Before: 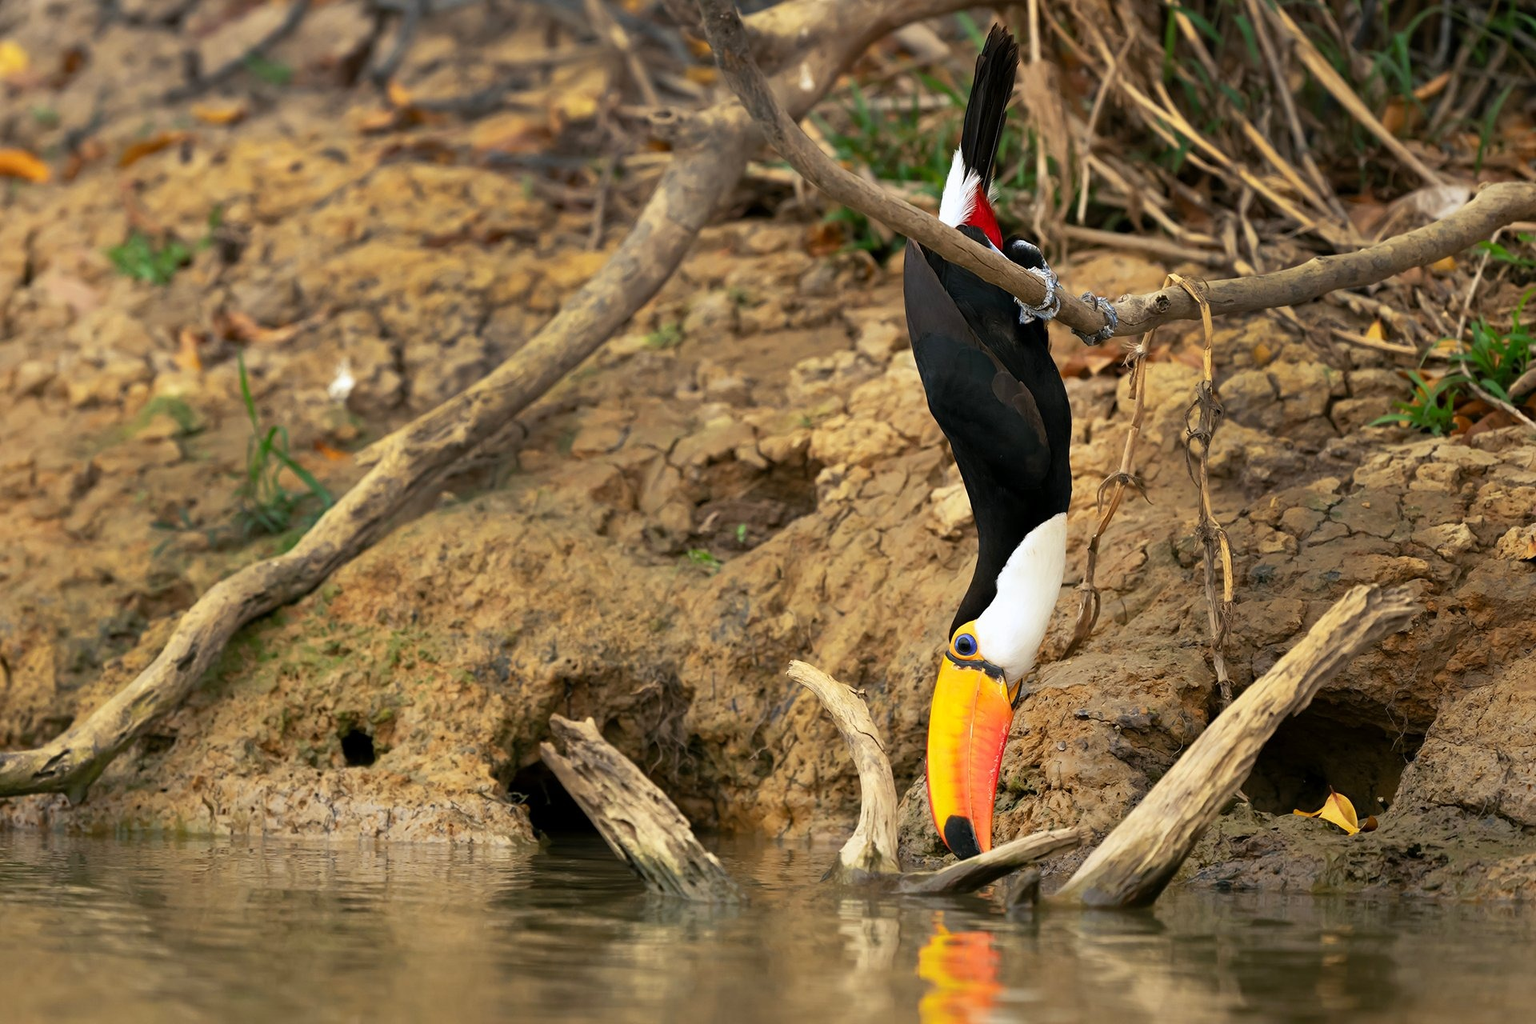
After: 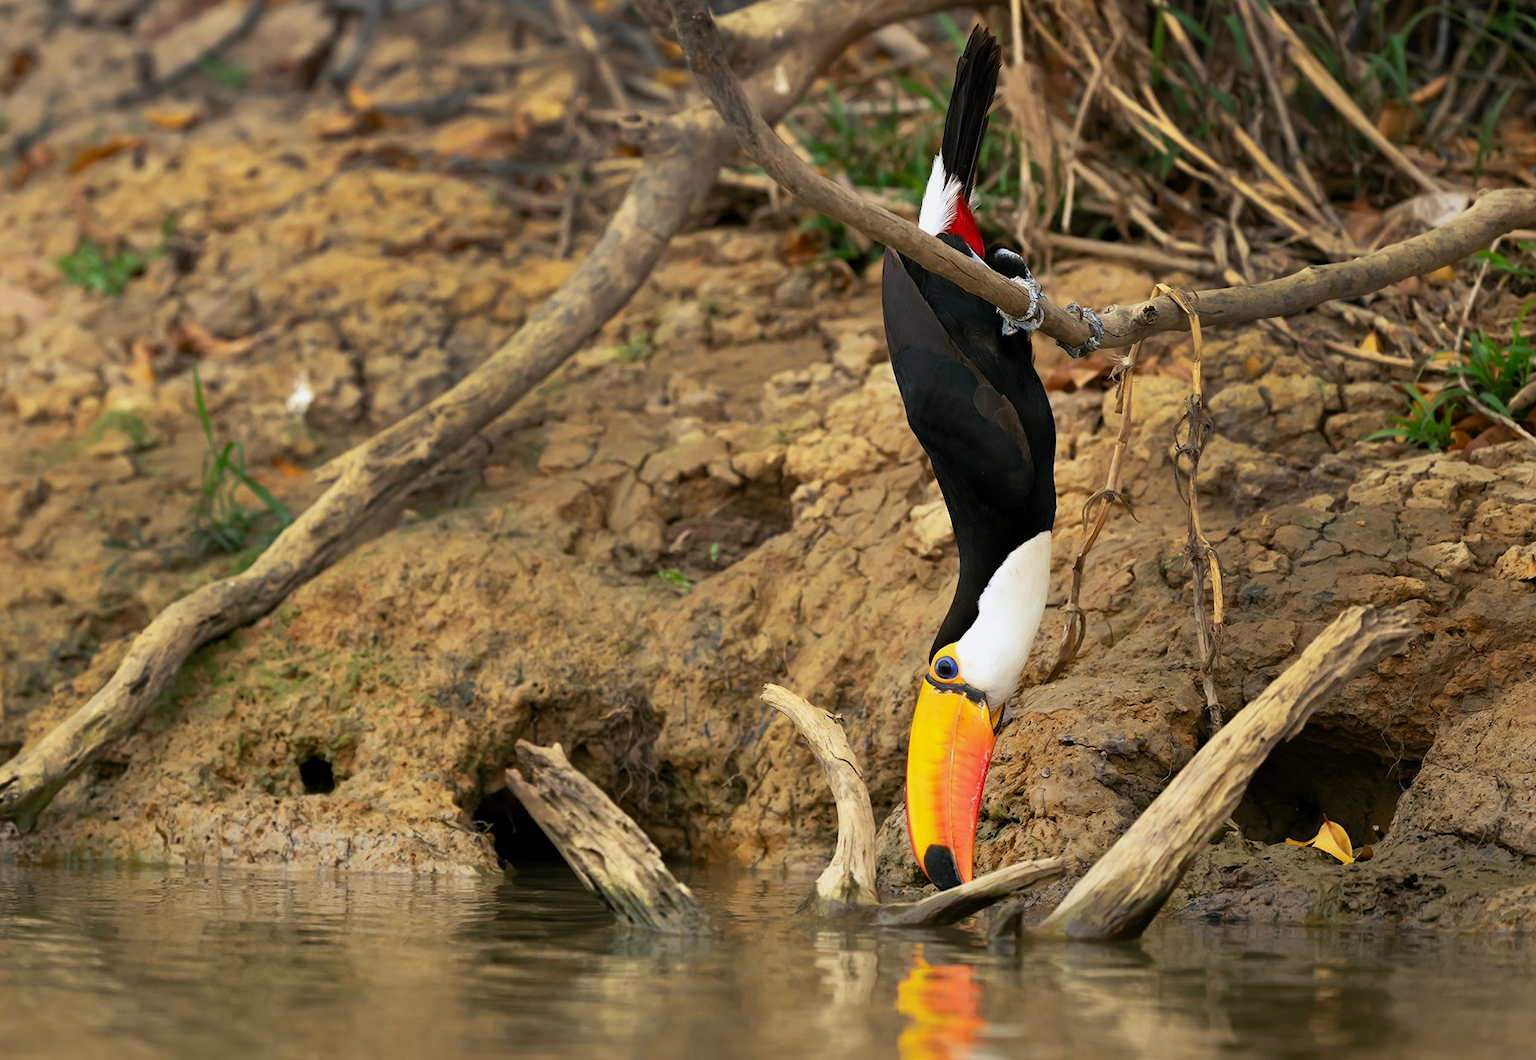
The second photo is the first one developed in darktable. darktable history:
exposure: exposure -0.116 EV, compensate highlight preservation false
crop and rotate: left 3.429%
